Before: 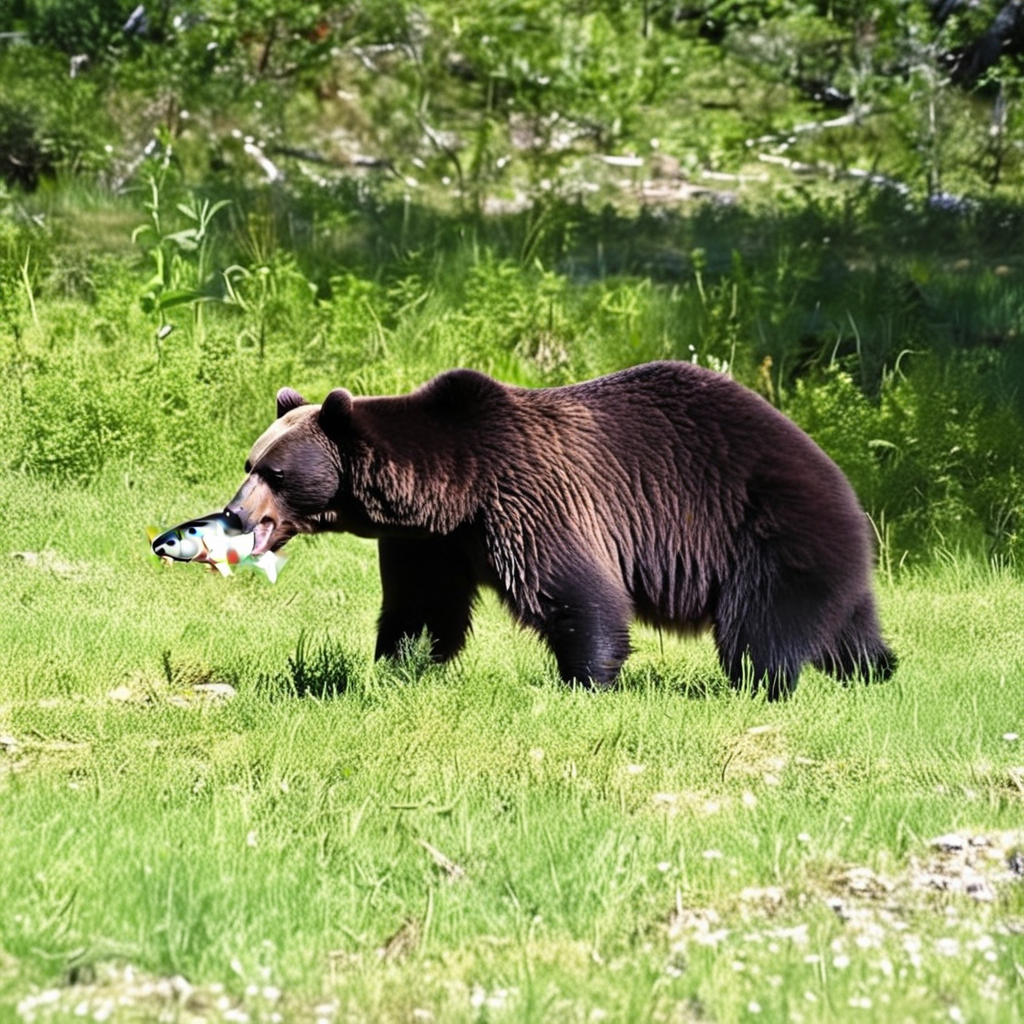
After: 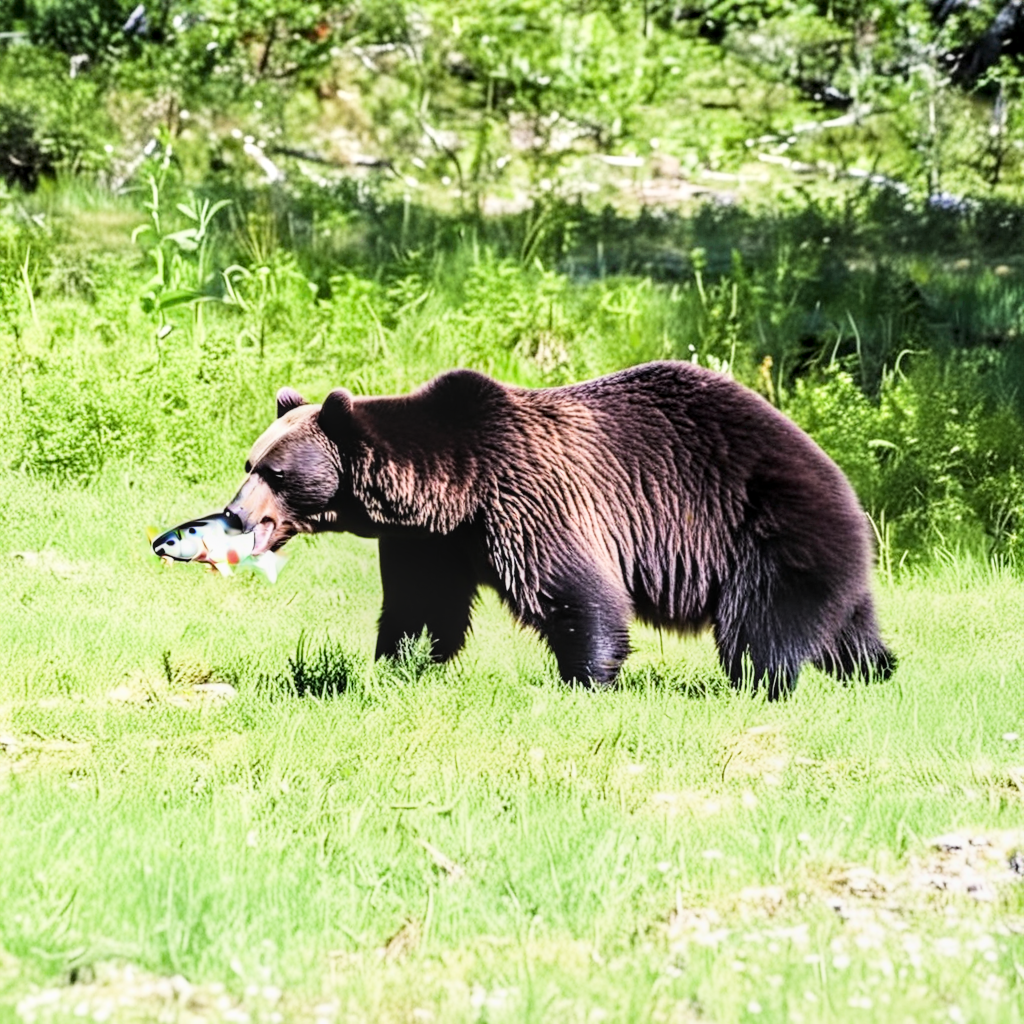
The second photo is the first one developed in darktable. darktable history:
local contrast: detail 130%
filmic rgb: black relative exposure -7.5 EV, white relative exposure 5 EV, hardness 3.31, contrast 1.3, contrast in shadows safe
exposure: exposure 1.25 EV, compensate exposure bias true, compensate highlight preservation false
